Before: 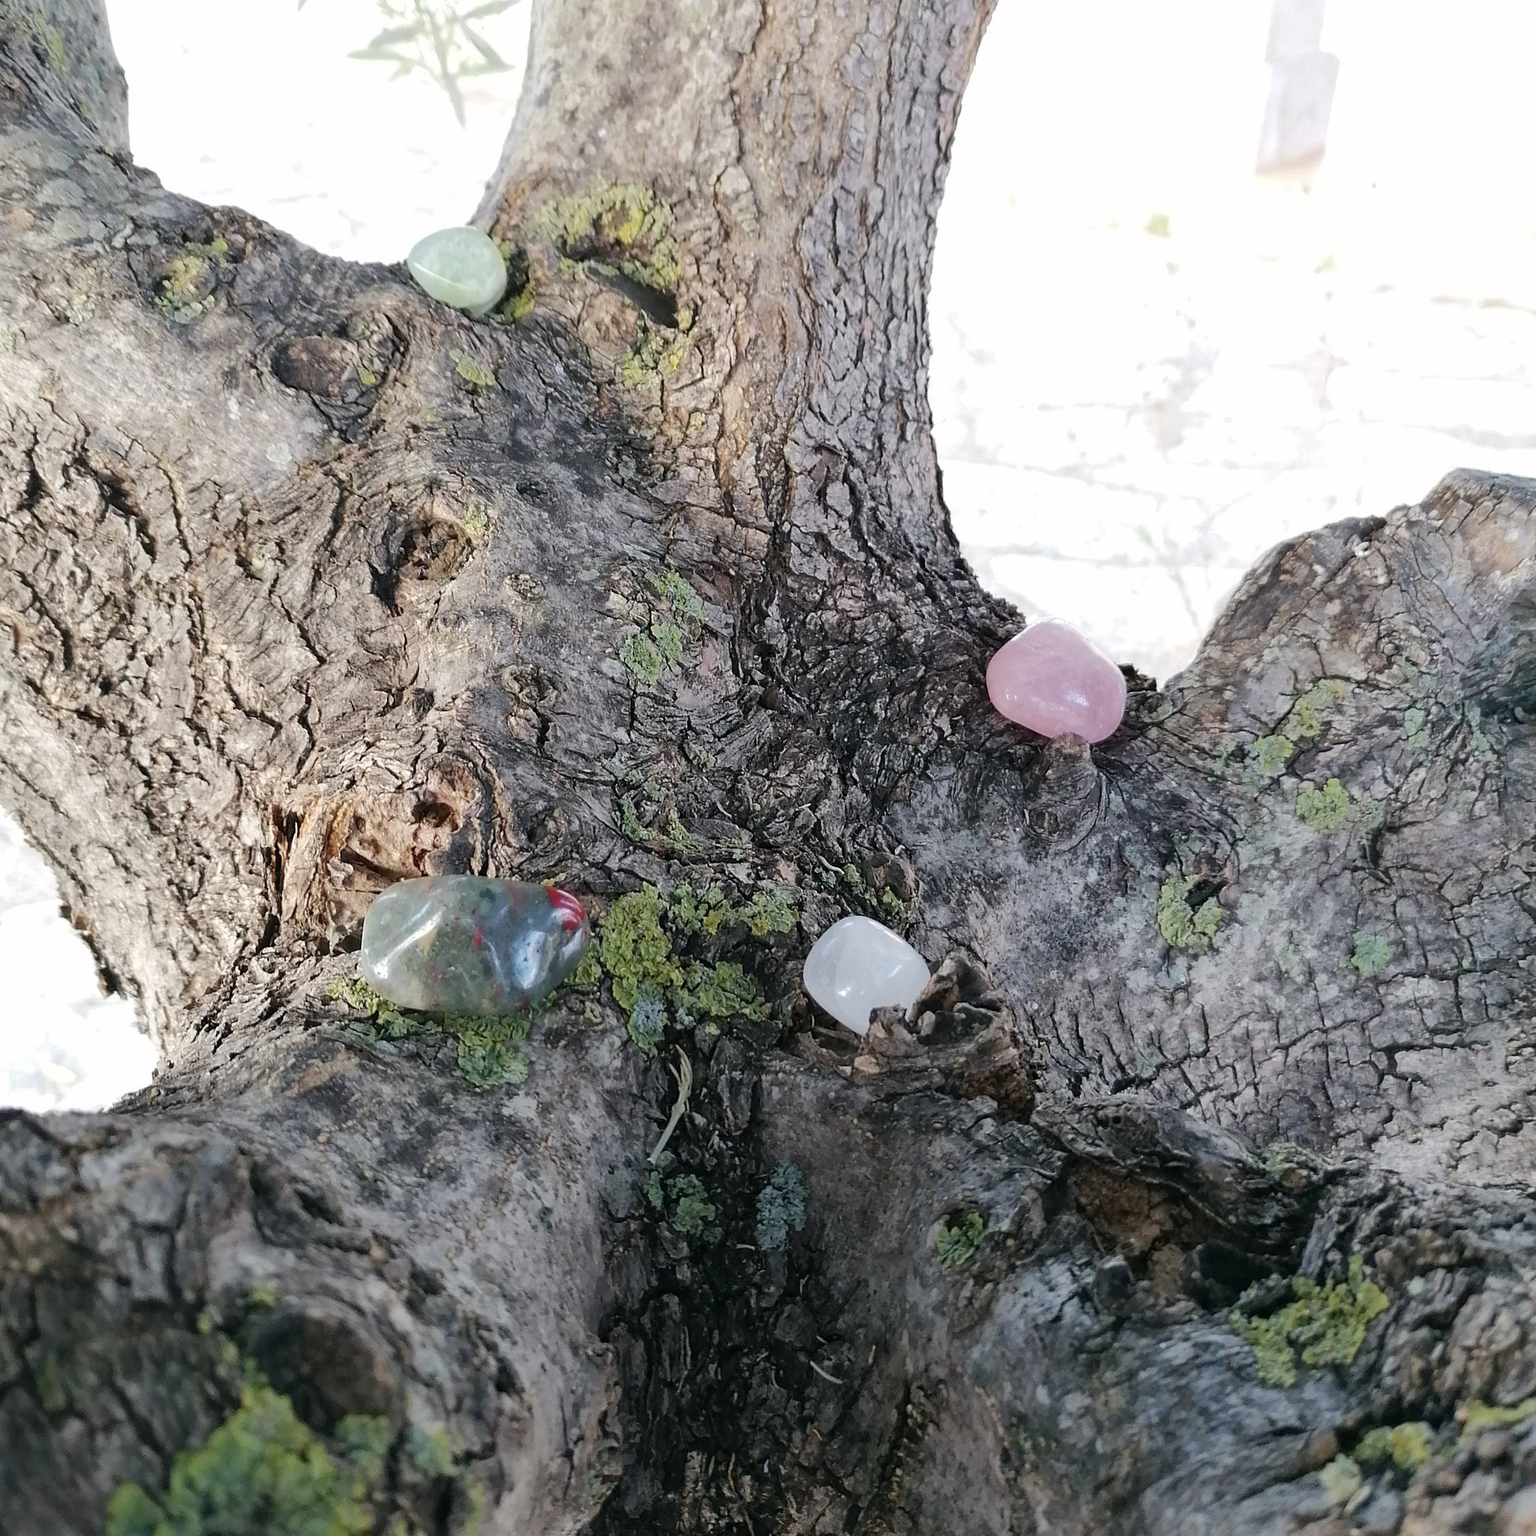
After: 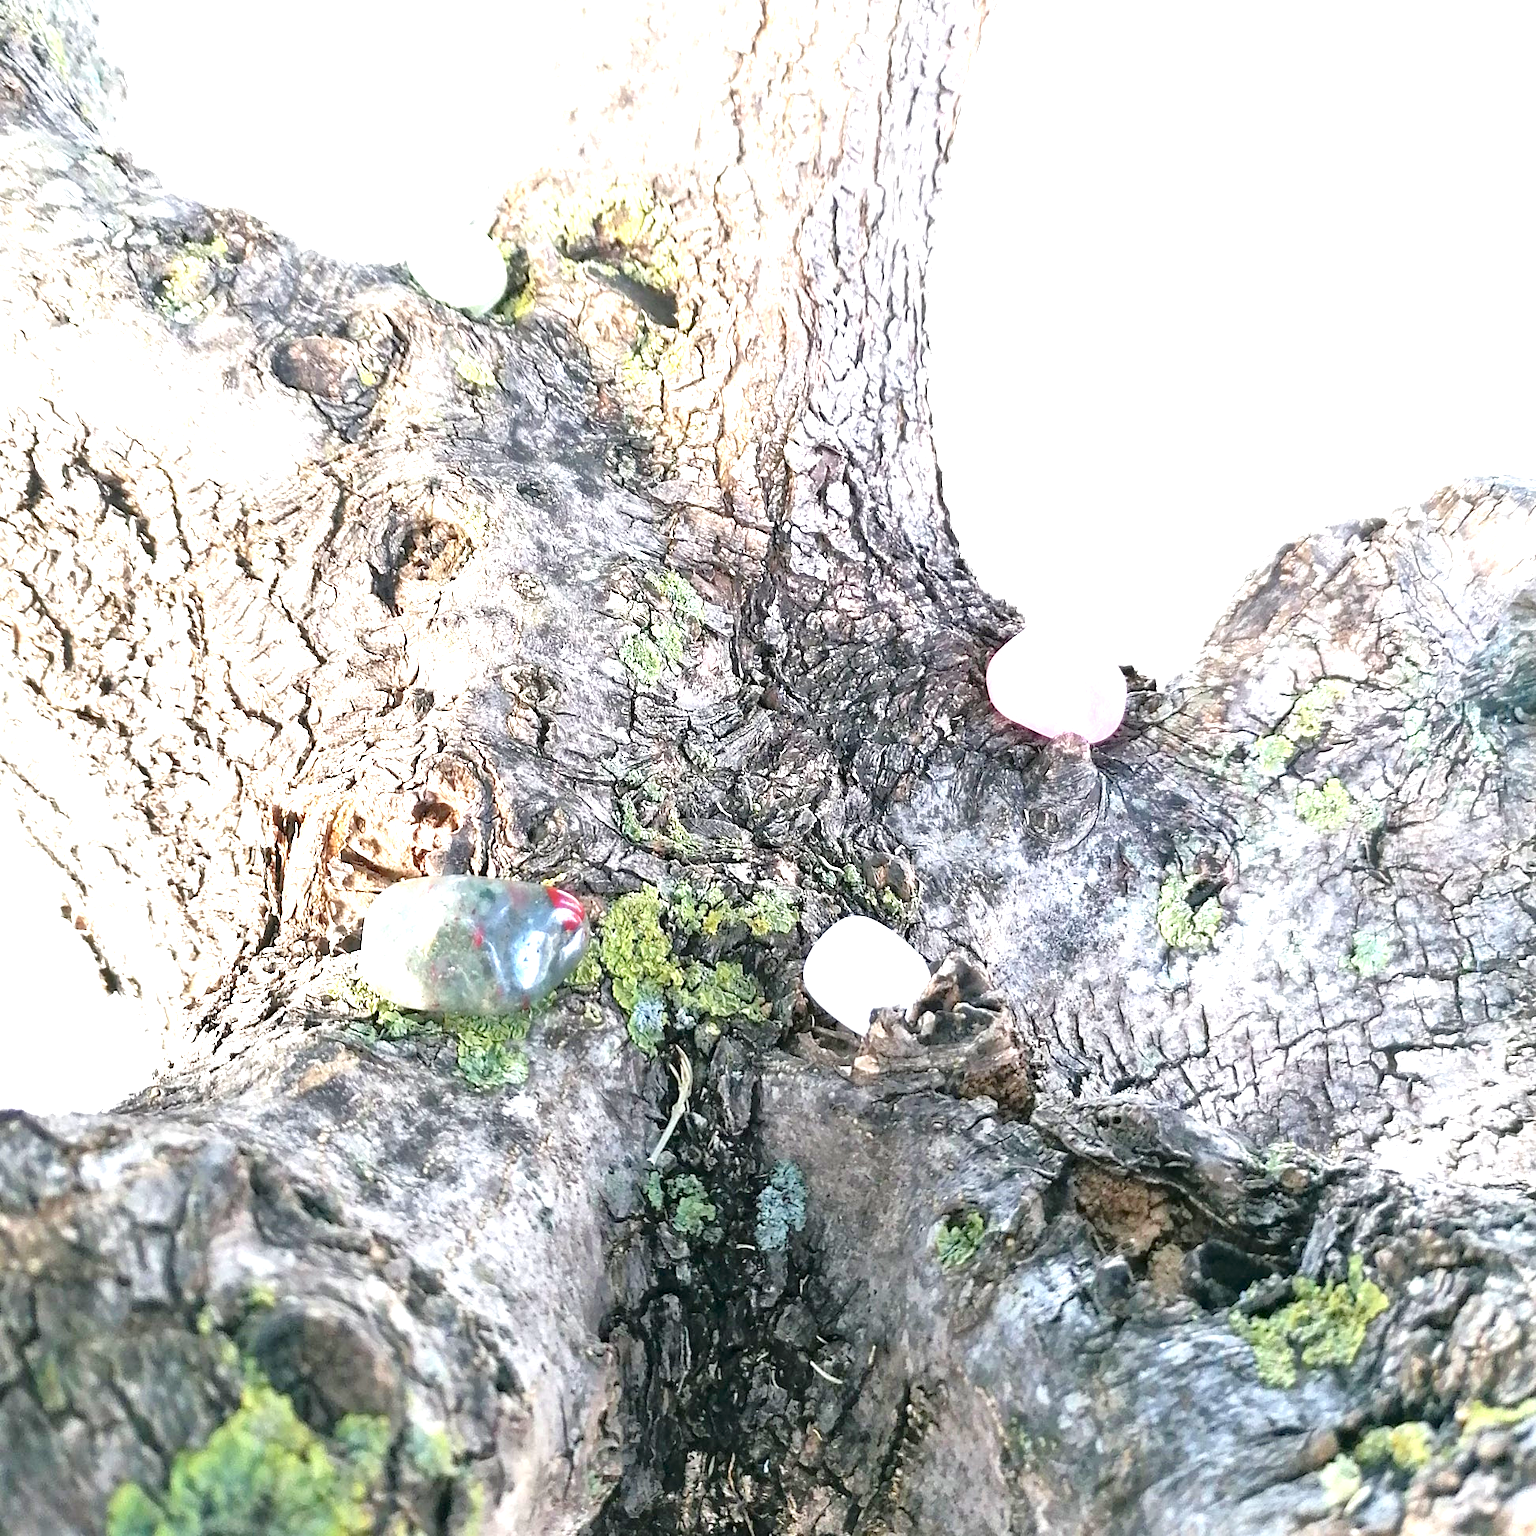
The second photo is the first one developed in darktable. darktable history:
tone equalizer: -8 EV 0.001 EV, -7 EV -0.004 EV, -6 EV 0.009 EV, -5 EV 0.032 EV, -4 EV 0.276 EV, -3 EV 0.644 EV, -2 EV 0.584 EV, -1 EV 0.187 EV, +0 EV 0.024 EV
exposure: black level correction 0.001, exposure 1.735 EV, compensate highlight preservation false
